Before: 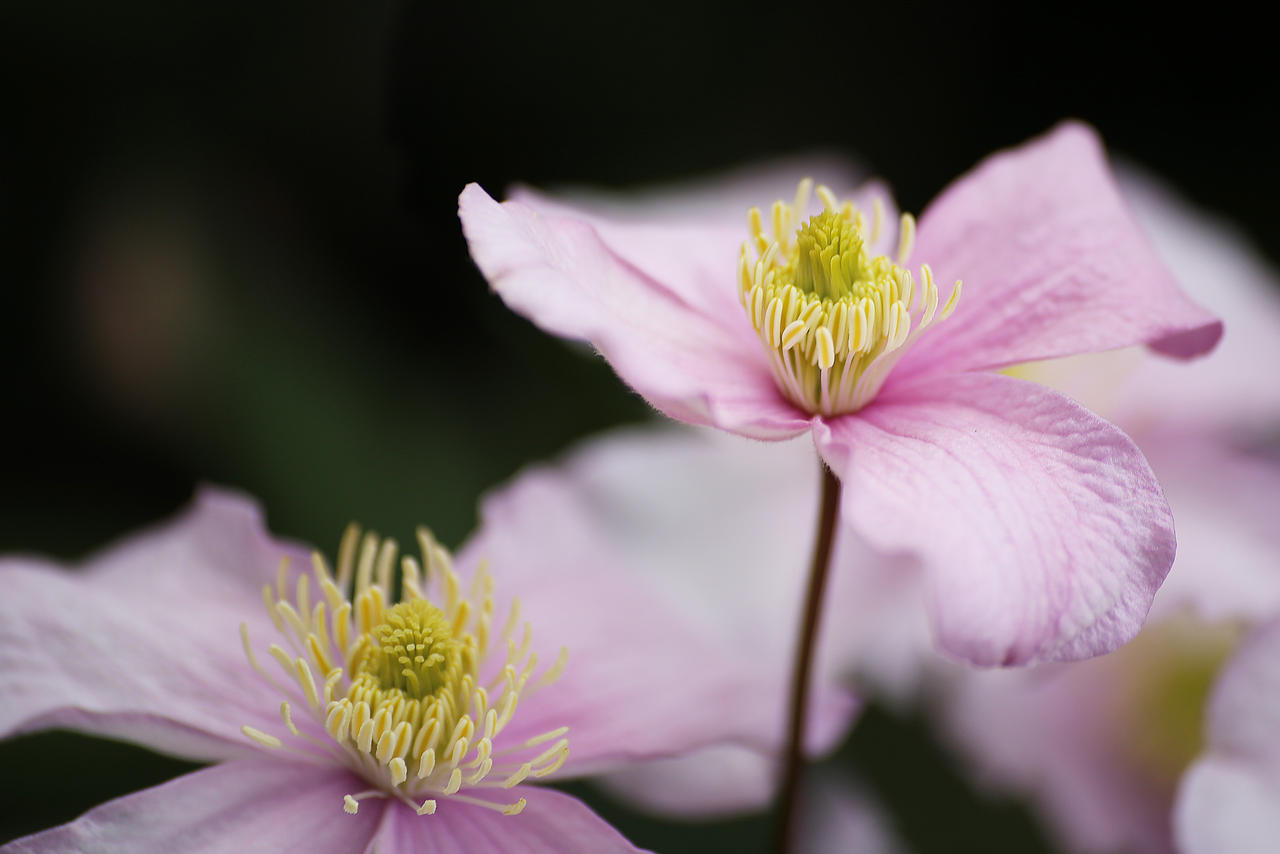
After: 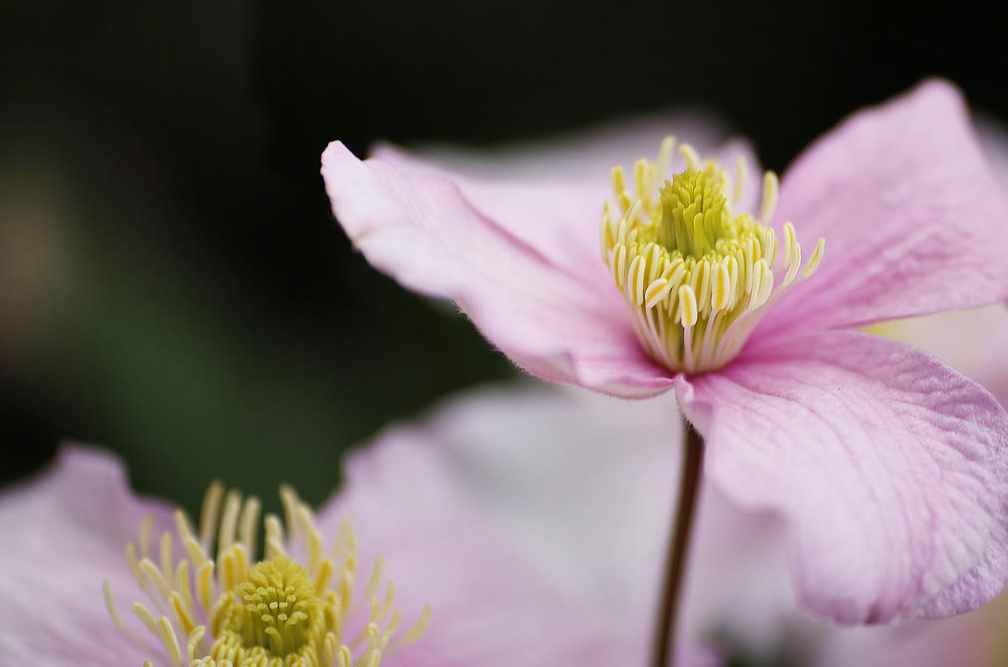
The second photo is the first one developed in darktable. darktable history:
crop and rotate: left 10.77%, top 5.1%, right 10.41%, bottom 16.76%
shadows and highlights: shadows 49, highlights -41, soften with gaussian
